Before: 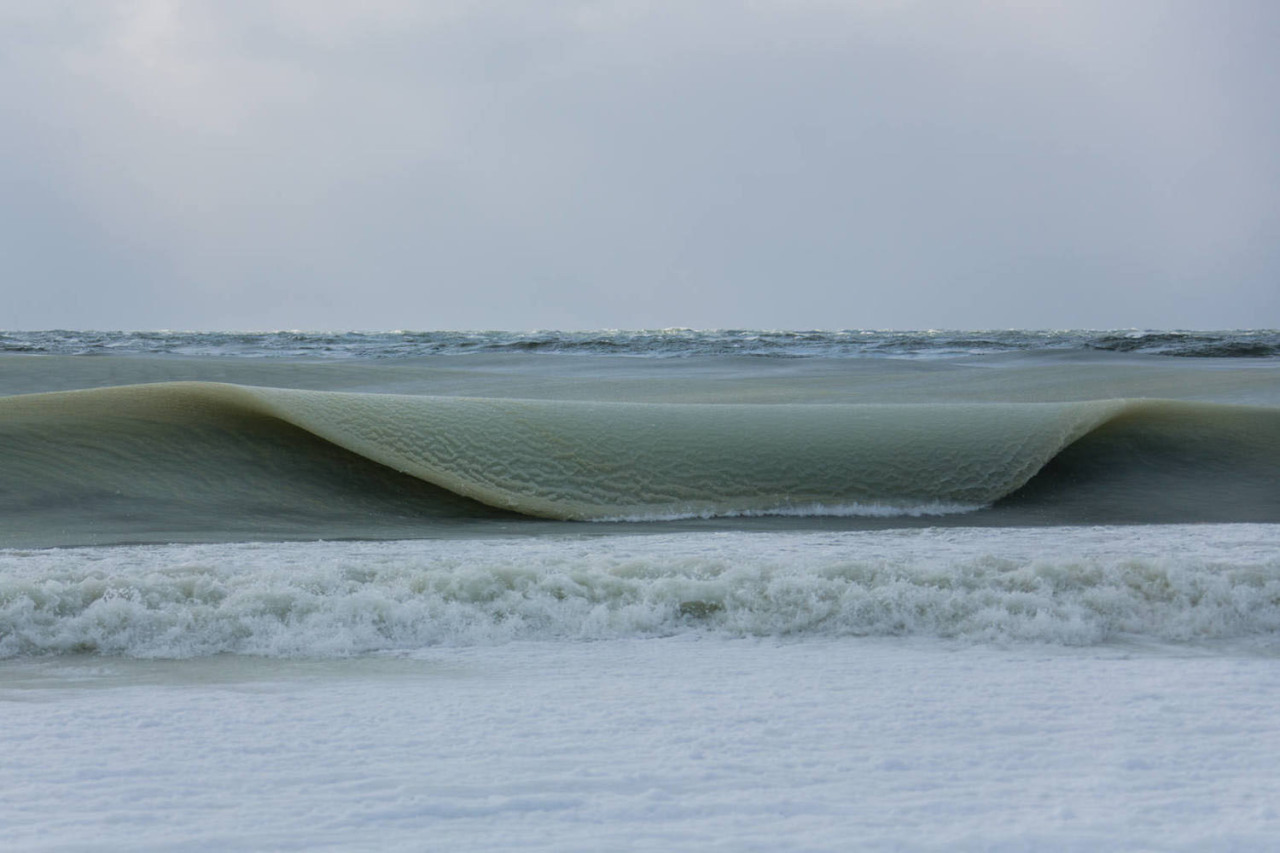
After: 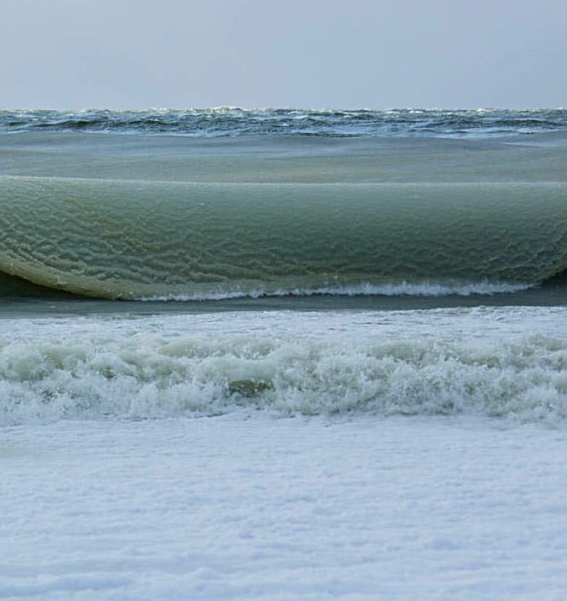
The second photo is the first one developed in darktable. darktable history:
sharpen: on, module defaults
contrast brightness saturation: contrast 0.158, saturation 0.326
crop: left 35.287%, top 25.998%, right 20.039%, bottom 3.435%
